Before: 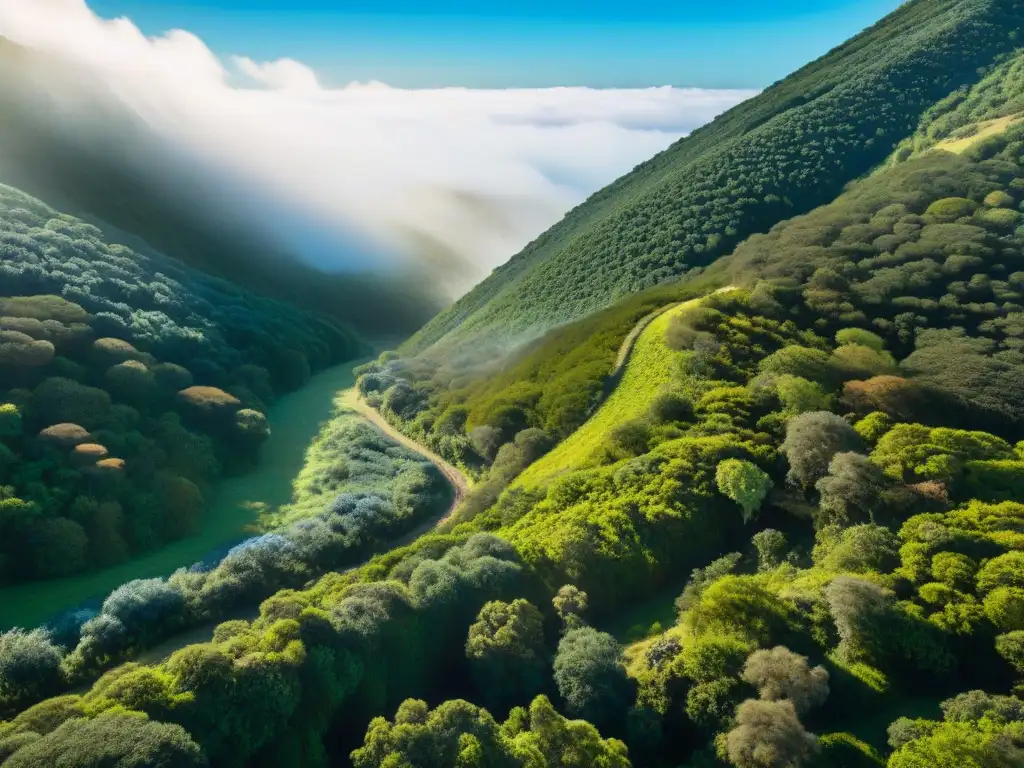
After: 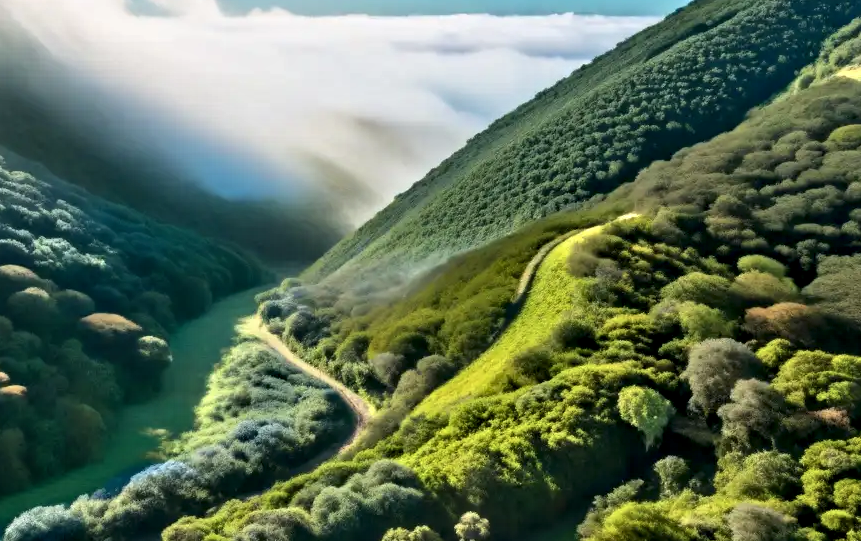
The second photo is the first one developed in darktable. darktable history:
crop and rotate: left 9.631%, top 9.575%, right 6.195%, bottom 19.97%
contrast equalizer: y [[0.511, 0.558, 0.631, 0.632, 0.559, 0.512], [0.5 ×6], [0.507, 0.559, 0.627, 0.644, 0.647, 0.647], [0 ×6], [0 ×6]]
exposure: exposure -0.045 EV, compensate highlight preservation false
